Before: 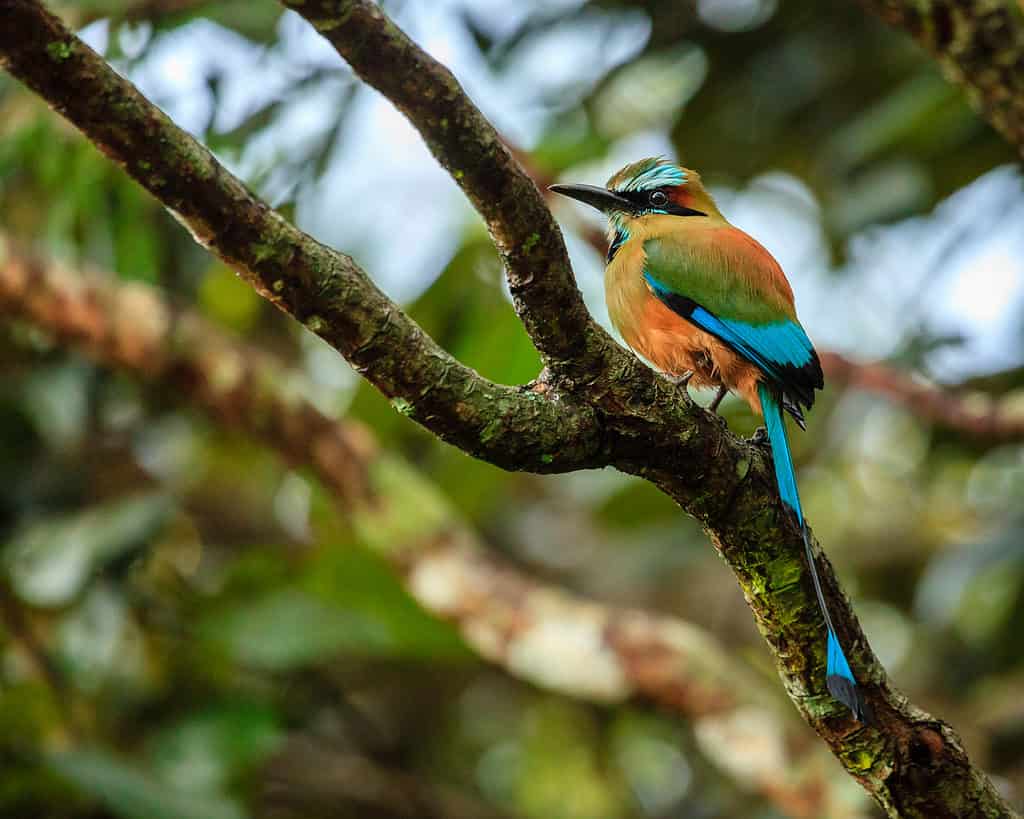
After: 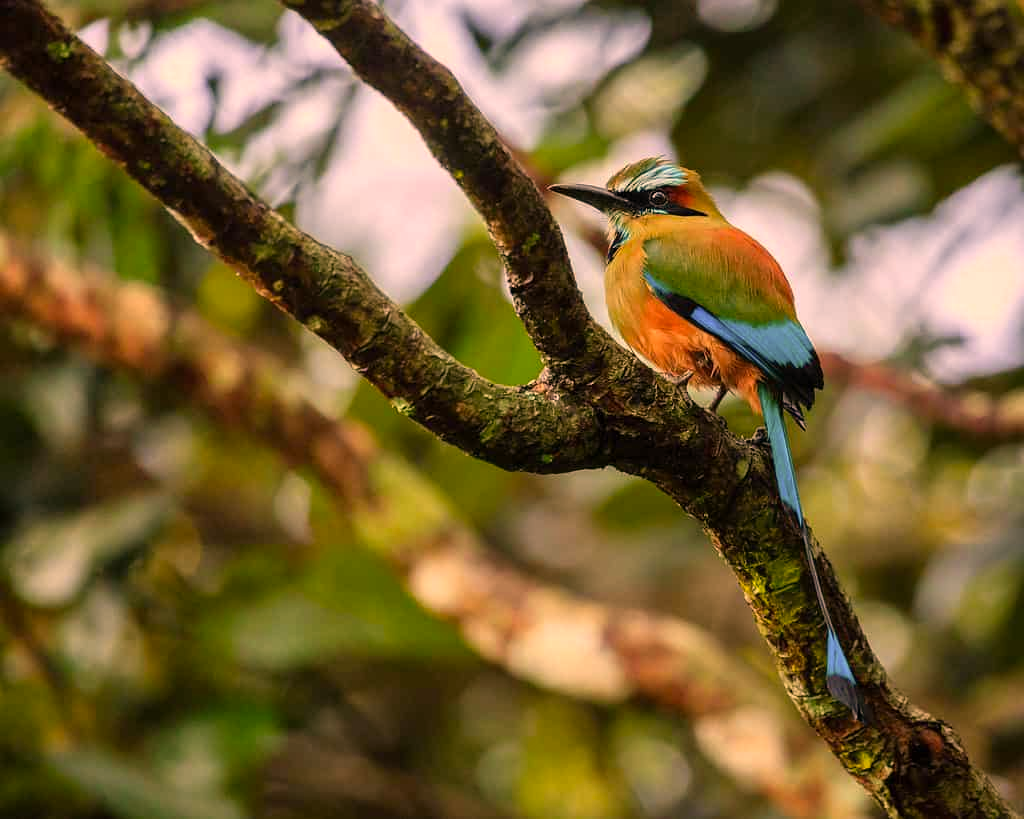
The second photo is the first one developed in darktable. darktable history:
color correction: highlights a* 22.63, highlights b* 22.52
